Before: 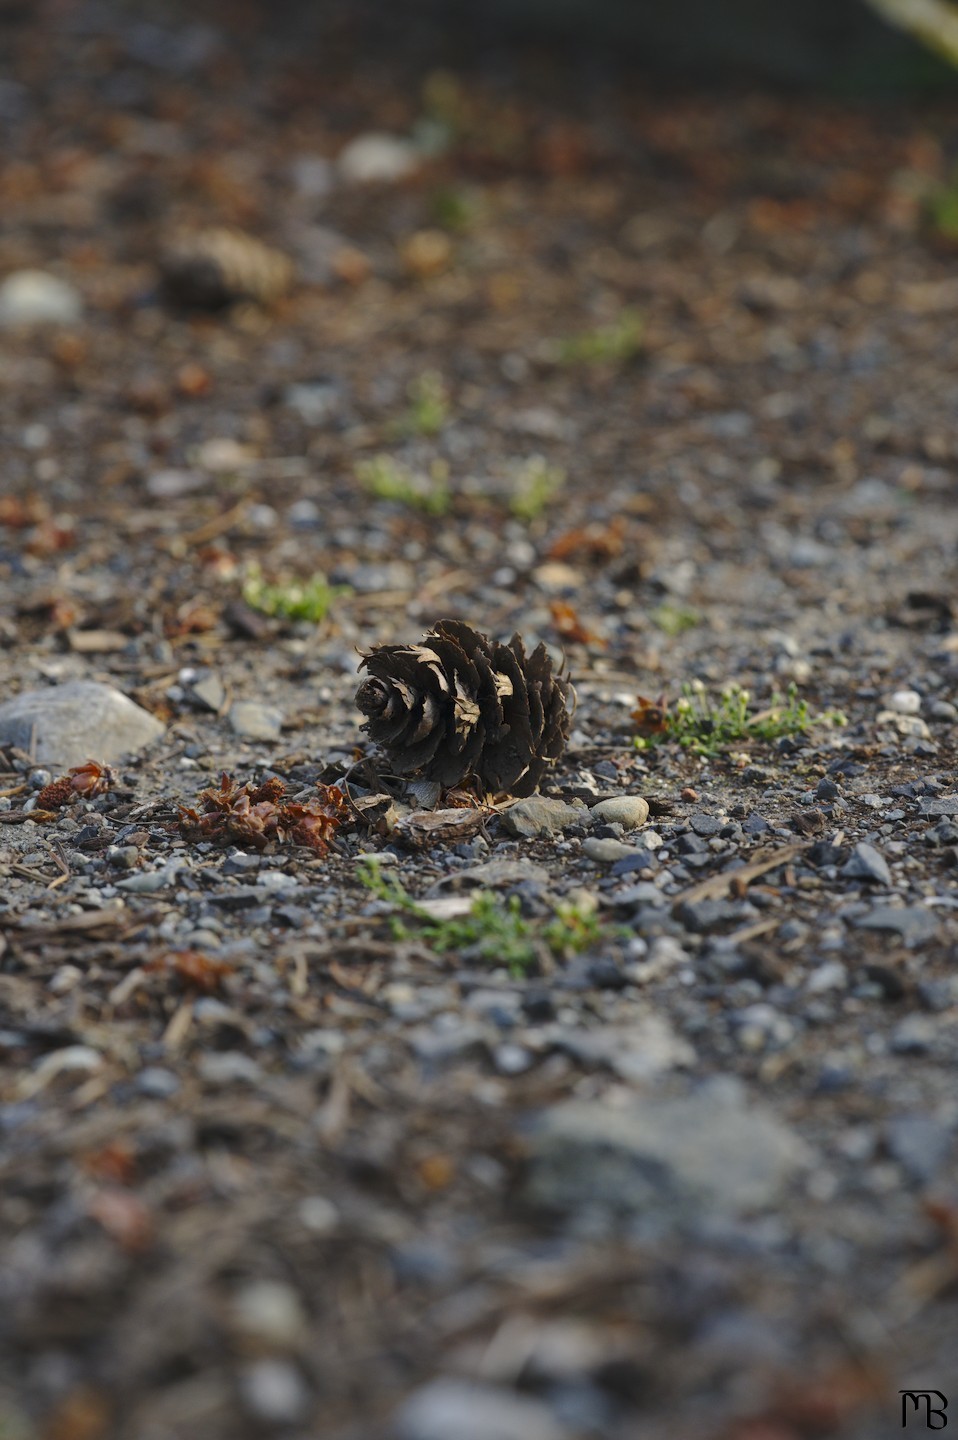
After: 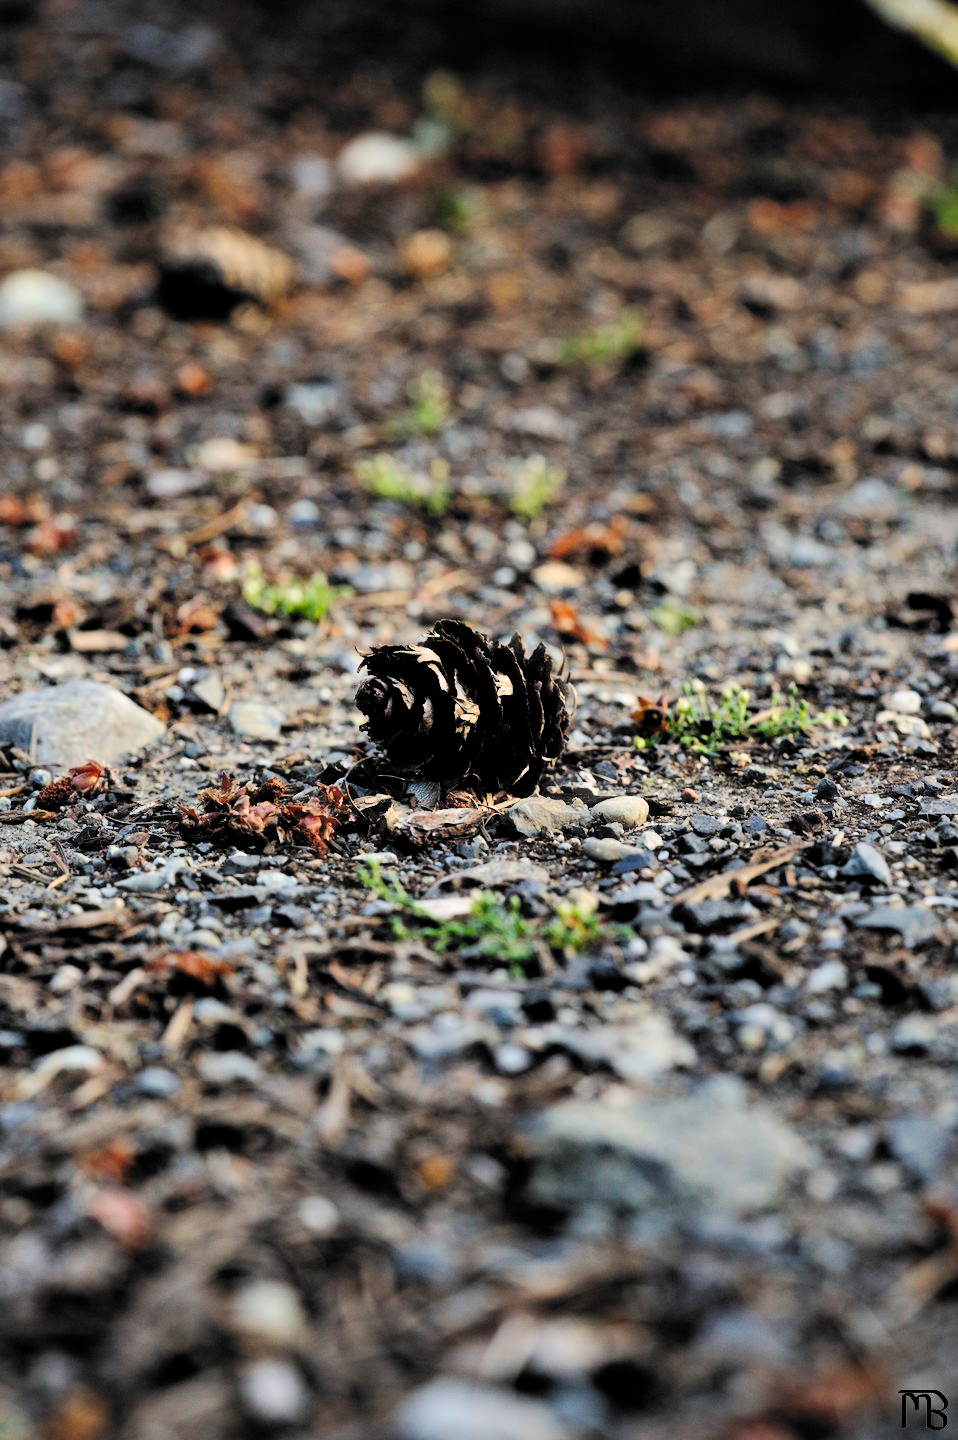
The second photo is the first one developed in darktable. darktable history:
contrast equalizer: octaves 7, y [[0.6 ×6], [0.55 ×6], [0 ×6], [0 ×6], [0 ×6]]
exposure: black level correction 0, exposure 0.499 EV, compensate exposure bias true, compensate highlight preservation false
haze removal: strength -0.111, compatibility mode true, adaptive false
filmic rgb: black relative exposure -5.09 EV, white relative exposure 3.97 EV, hardness 2.89, contrast 1.297, highlights saturation mix -31.37%, color science v6 (2022)
